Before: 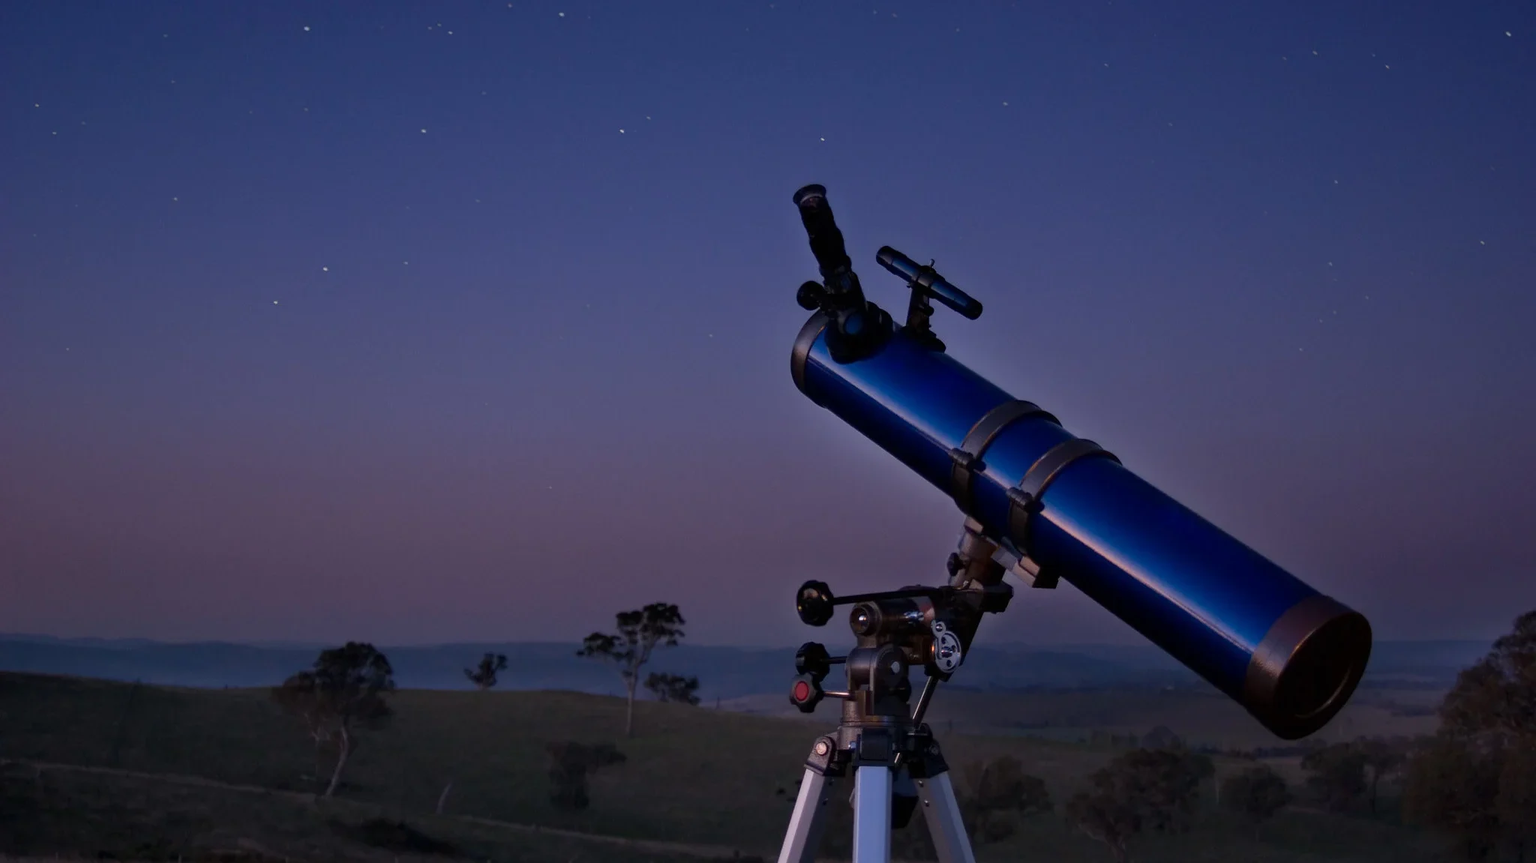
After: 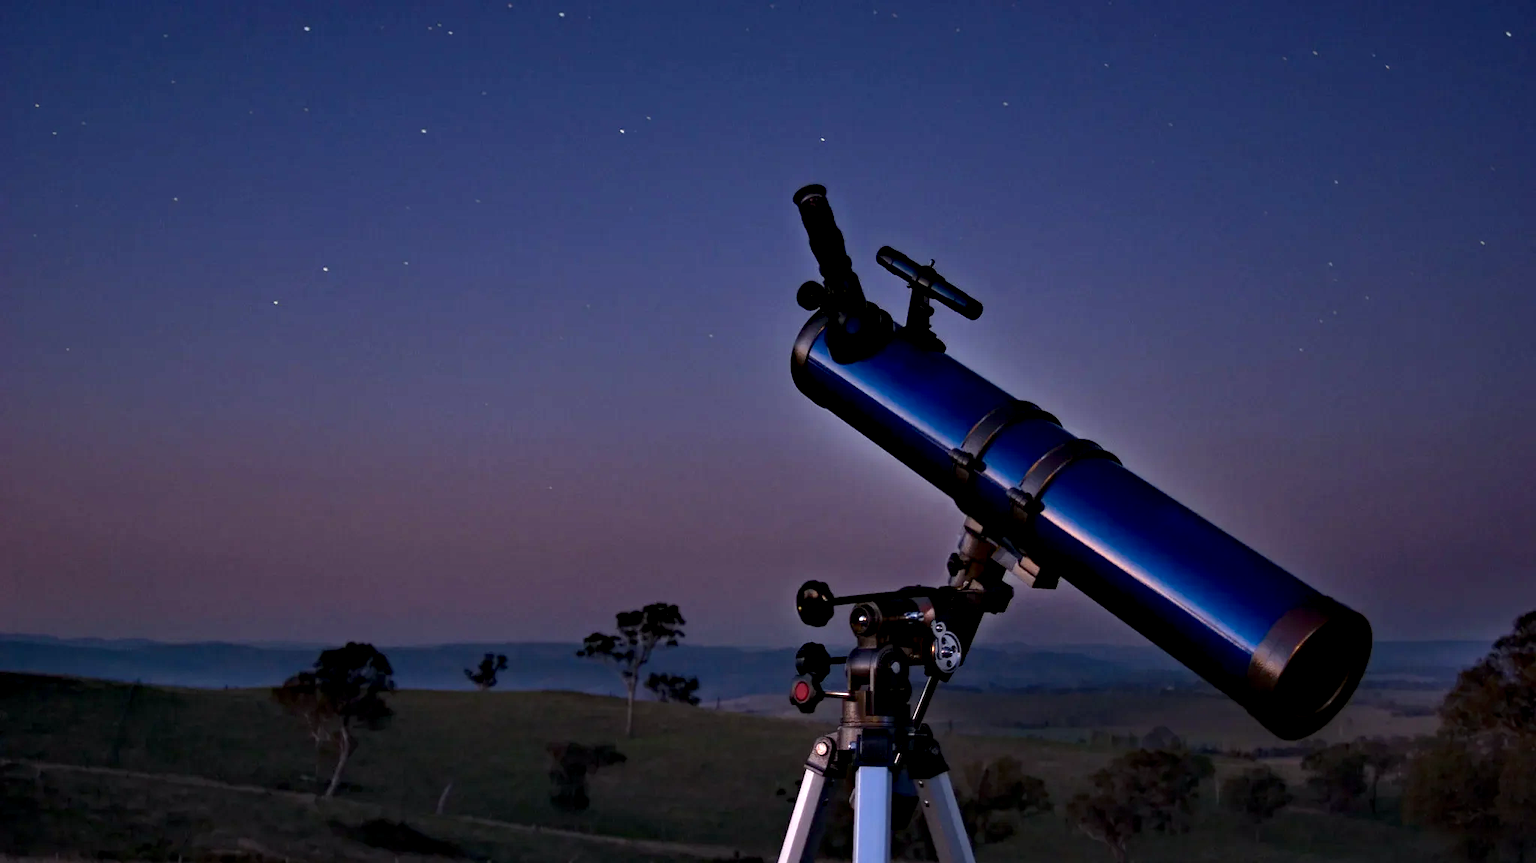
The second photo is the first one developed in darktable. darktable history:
haze removal: adaptive false
contrast equalizer: y [[0.6 ×6], [0.55 ×6], [0 ×6], [0 ×6], [0 ×6]]
